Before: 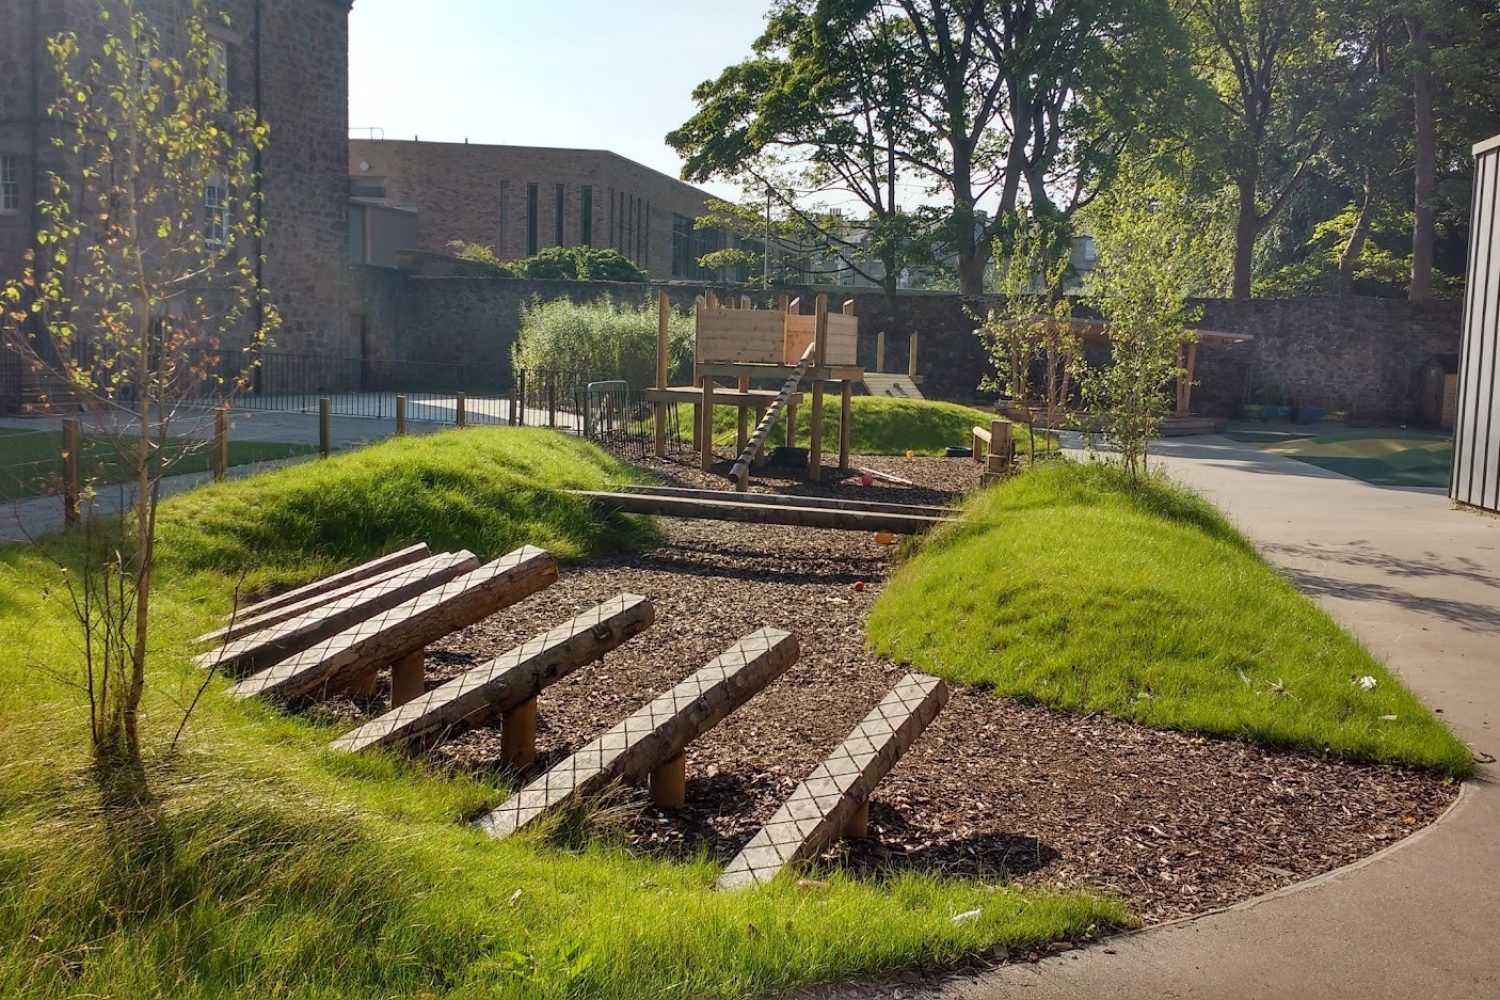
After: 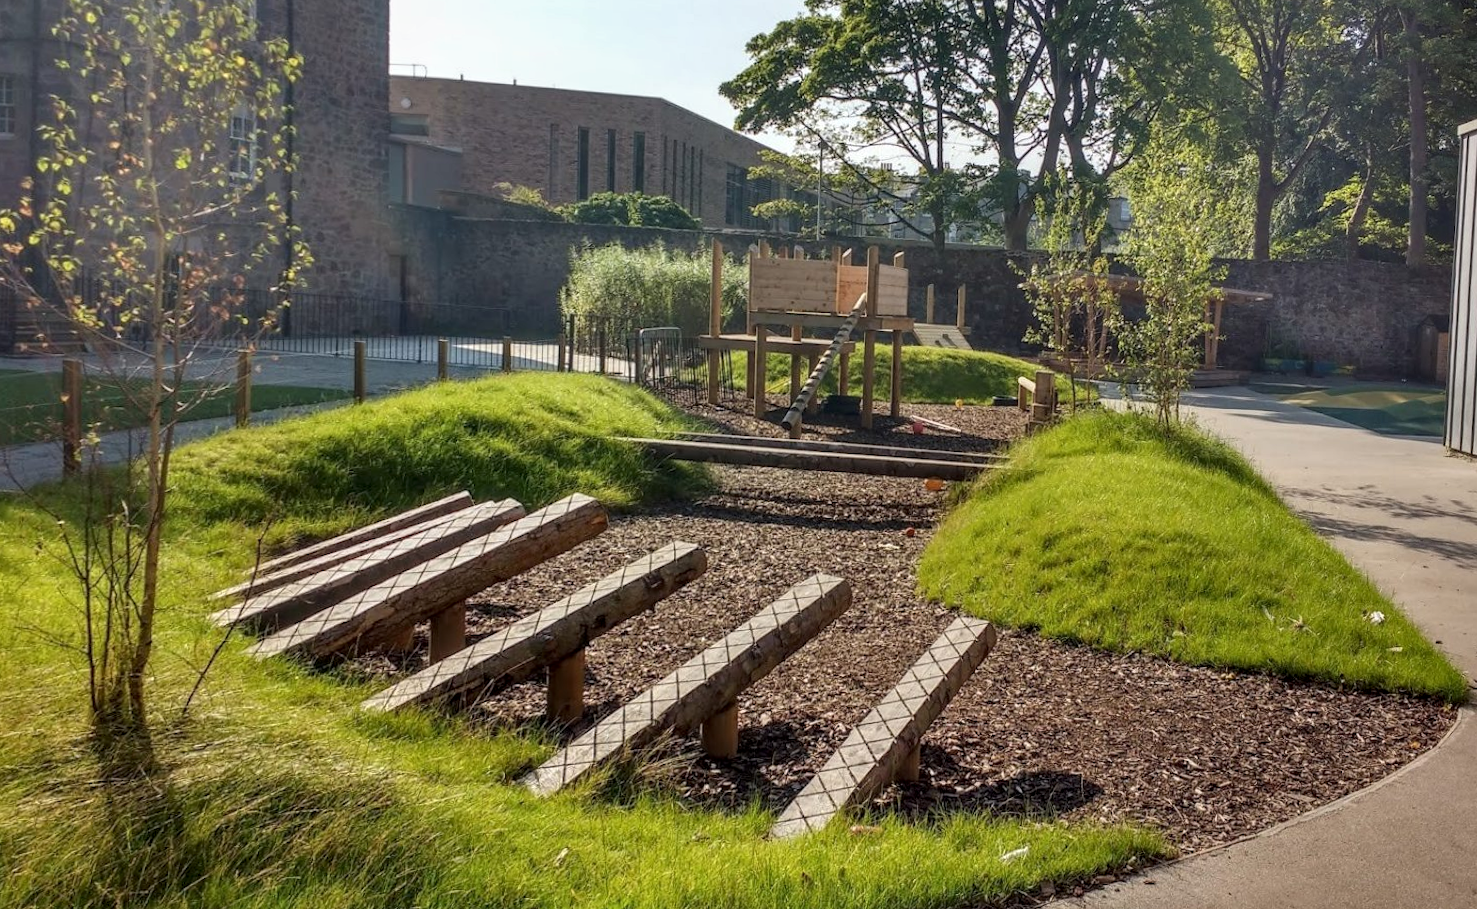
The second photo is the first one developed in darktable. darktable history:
rotate and perspective: rotation -0.013°, lens shift (vertical) -0.027, lens shift (horizontal) 0.178, crop left 0.016, crop right 0.989, crop top 0.082, crop bottom 0.918
local contrast: on, module defaults
